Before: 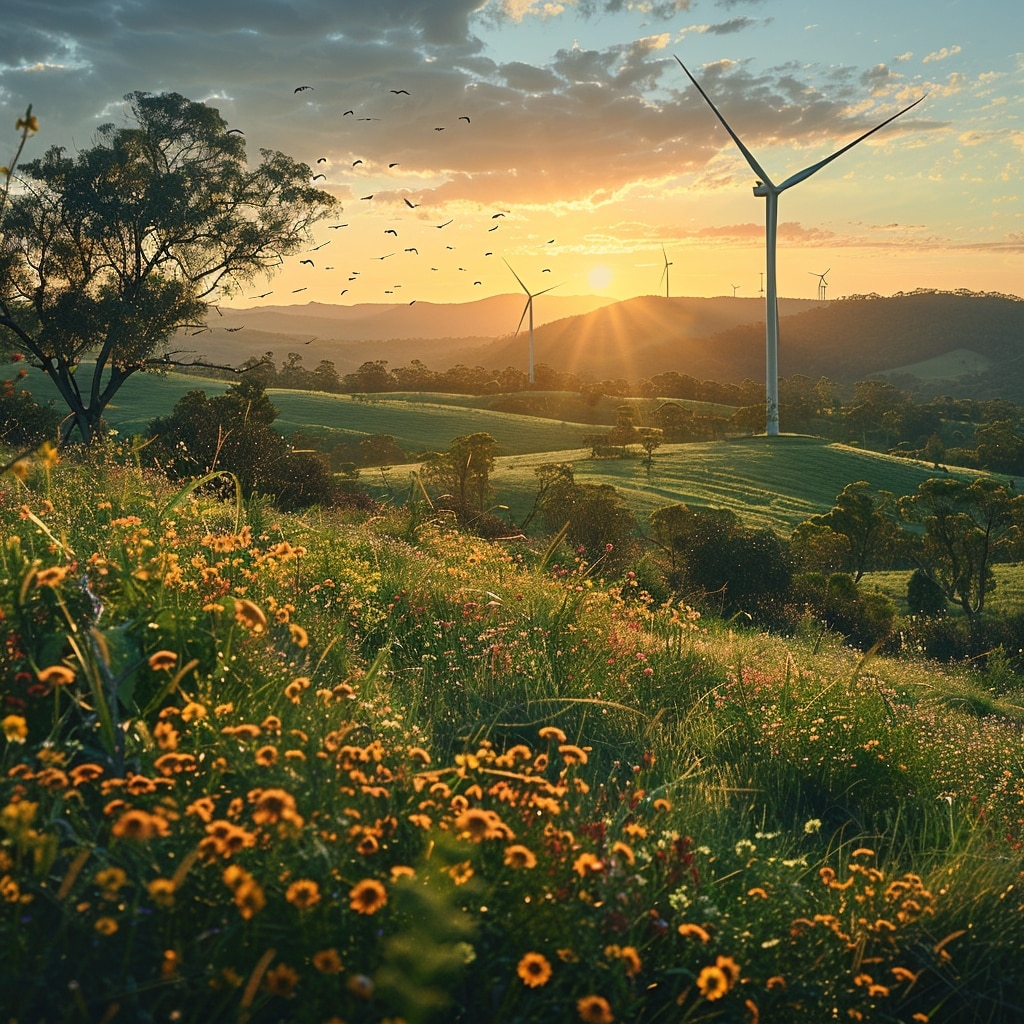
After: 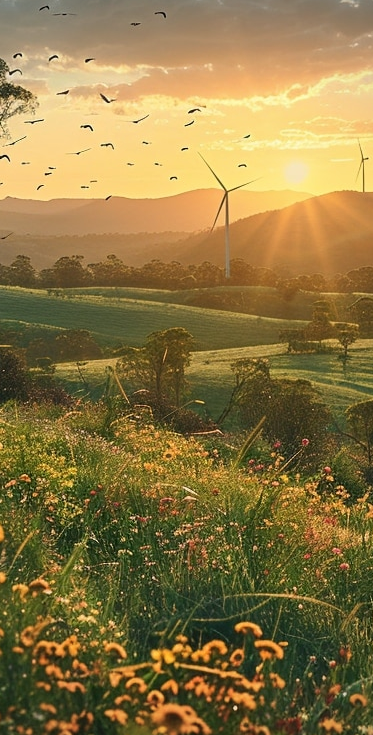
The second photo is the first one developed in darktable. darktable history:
shadows and highlights: shadows 37.58, highlights -27.54, soften with gaussian
crop and rotate: left 29.691%, top 10.322%, right 33.853%, bottom 17.859%
vignetting: fall-off radius 61.03%, brightness -0.418, saturation -0.289
